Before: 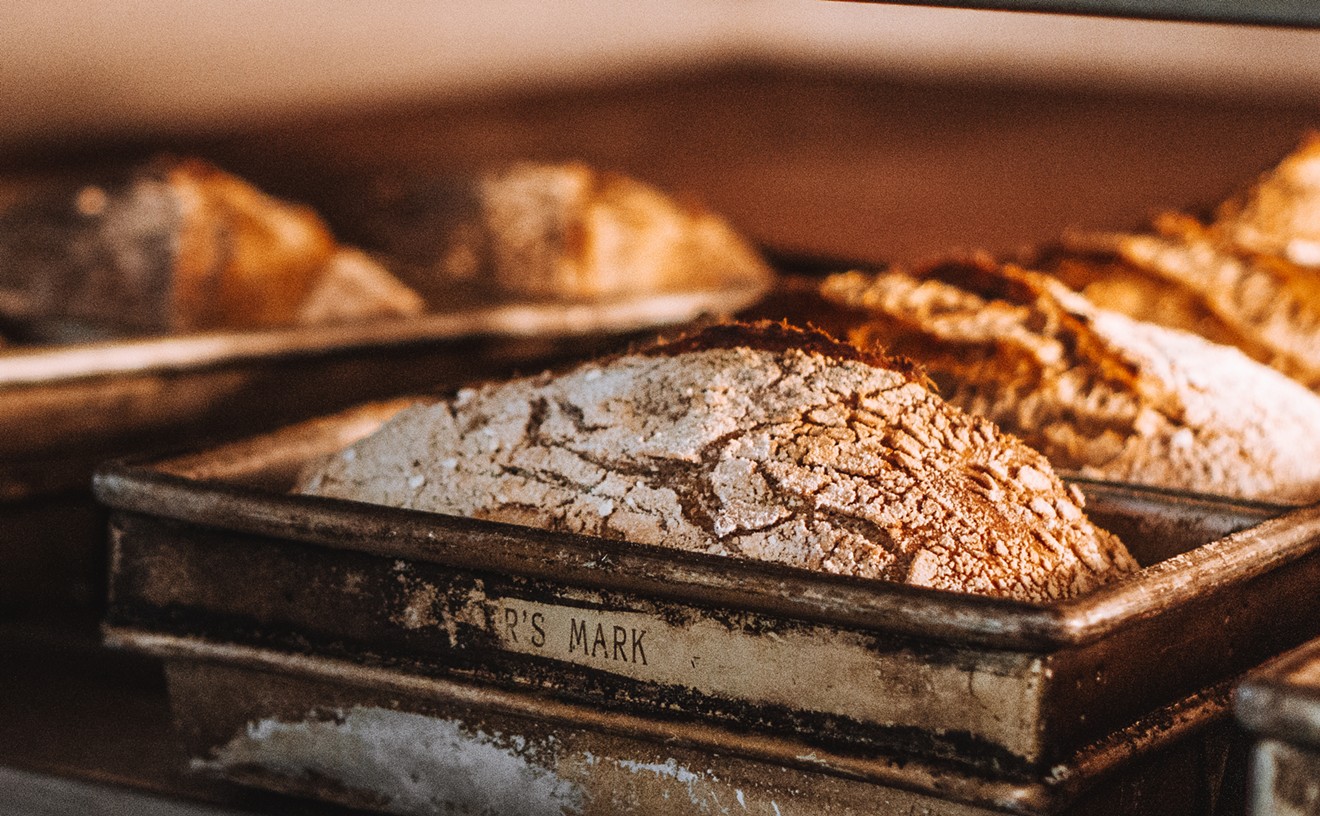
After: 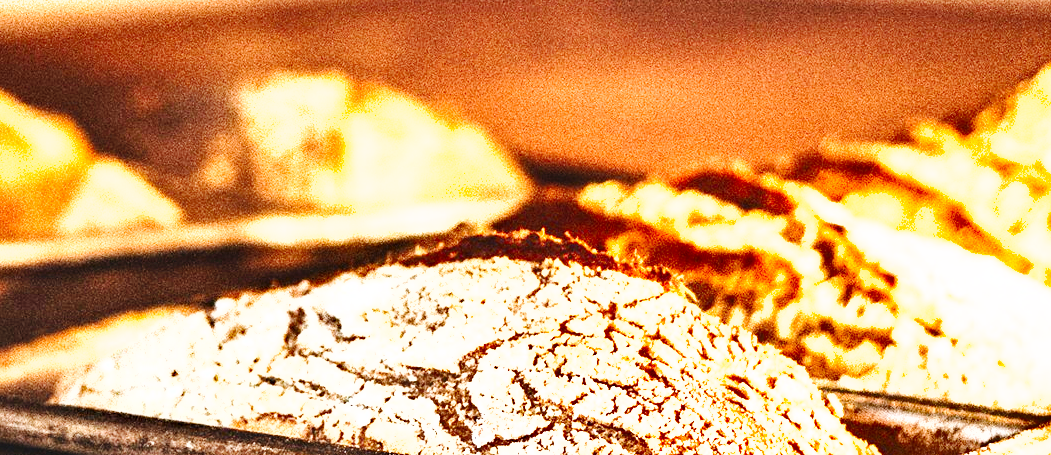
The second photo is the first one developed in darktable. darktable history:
crop: left 18.358%, top 11.083%, right 2.015%, bottom 33.1%
exposure: exposure 2.191 EV, compensate exposure bias true, compensate highlight preservation false
shadows and highlights: low approximation 0.01, soften with gaussian
base curve: curves: ch0 [(0, 0) (0.032, 0.025) (0.121, 0.166) (0.206, 0.329) (0.605, 0.79) (1, 1)], preserve colors none
haze removal: strength 0.292, distance 0.257, compatibility mode true
